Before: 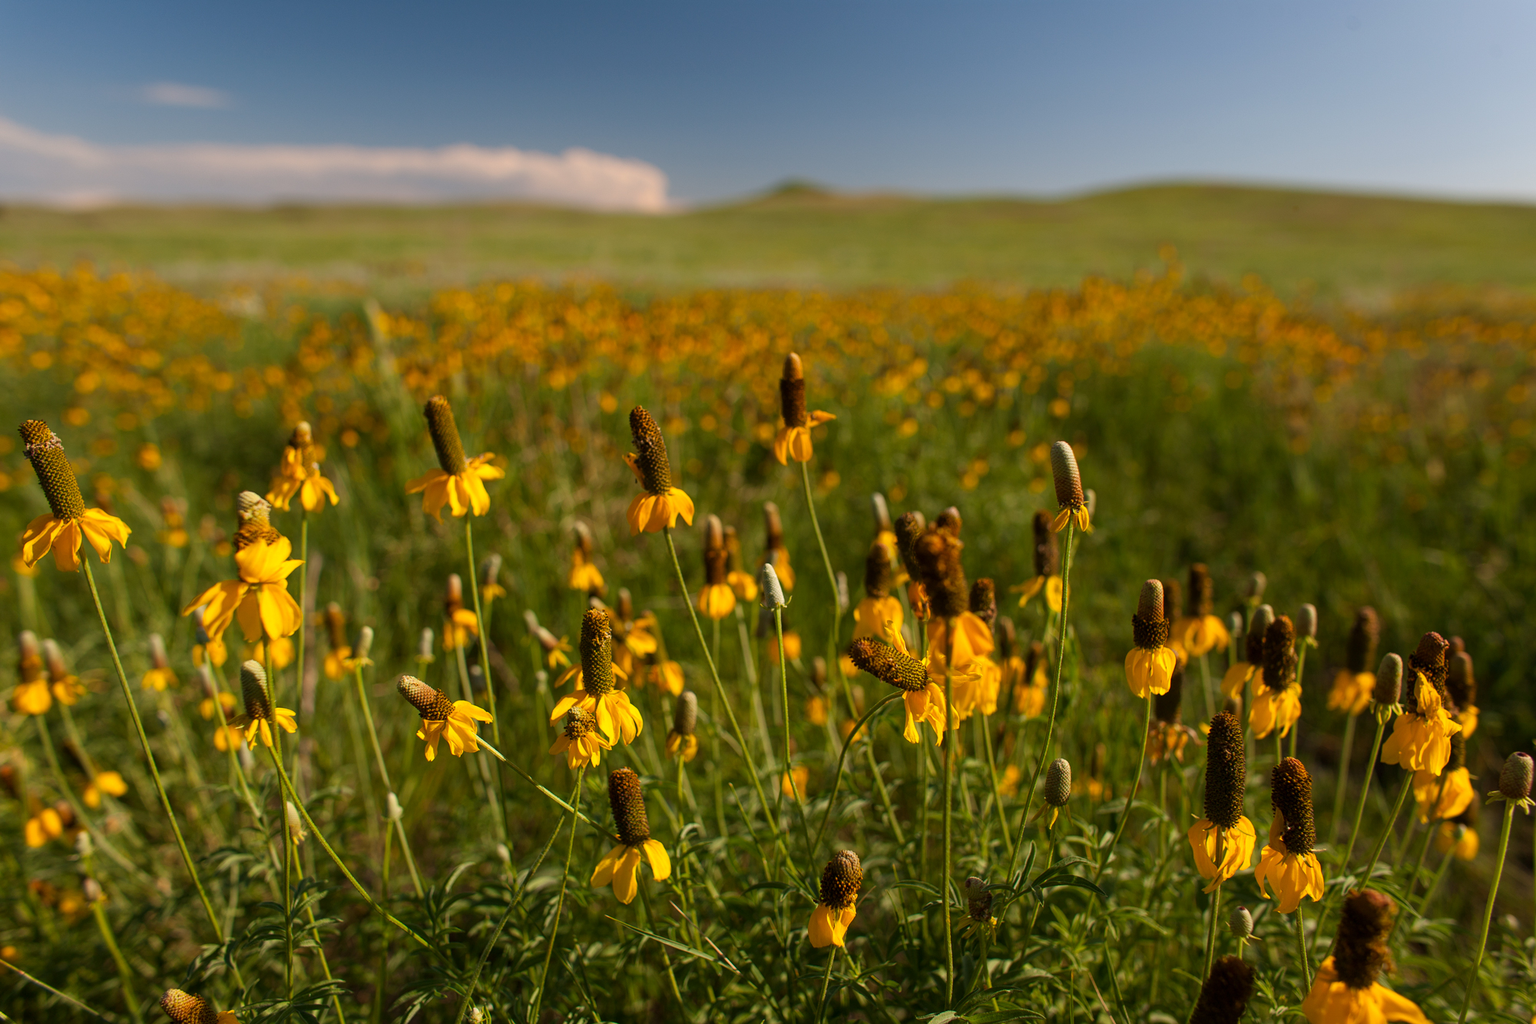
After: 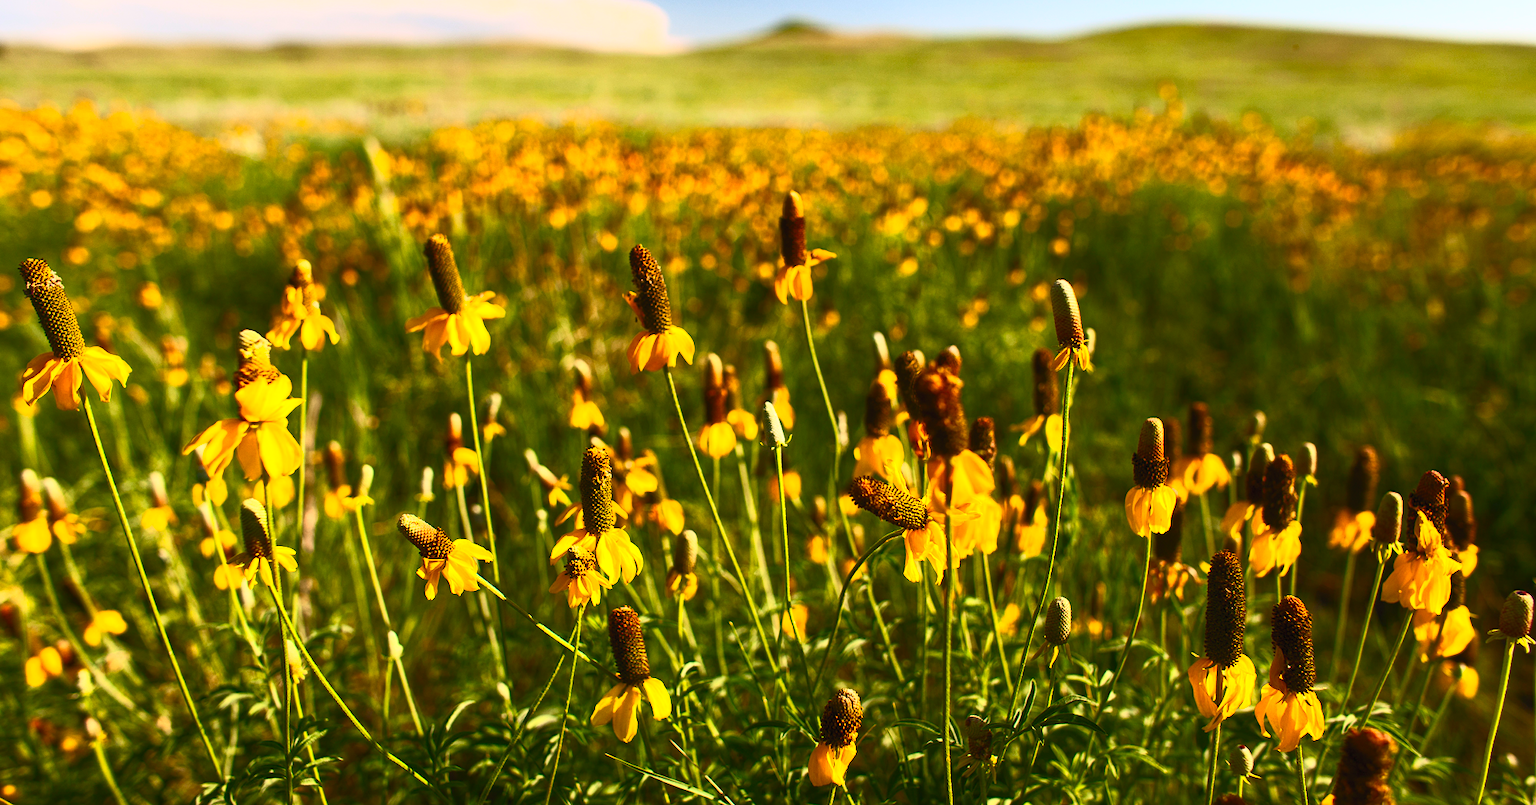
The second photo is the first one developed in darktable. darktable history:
contrast brightness saturation: contrast 0.83, brightness 0.59, saturation 0.59
crop and rotate: top 15.774%, bottom 5.506%
